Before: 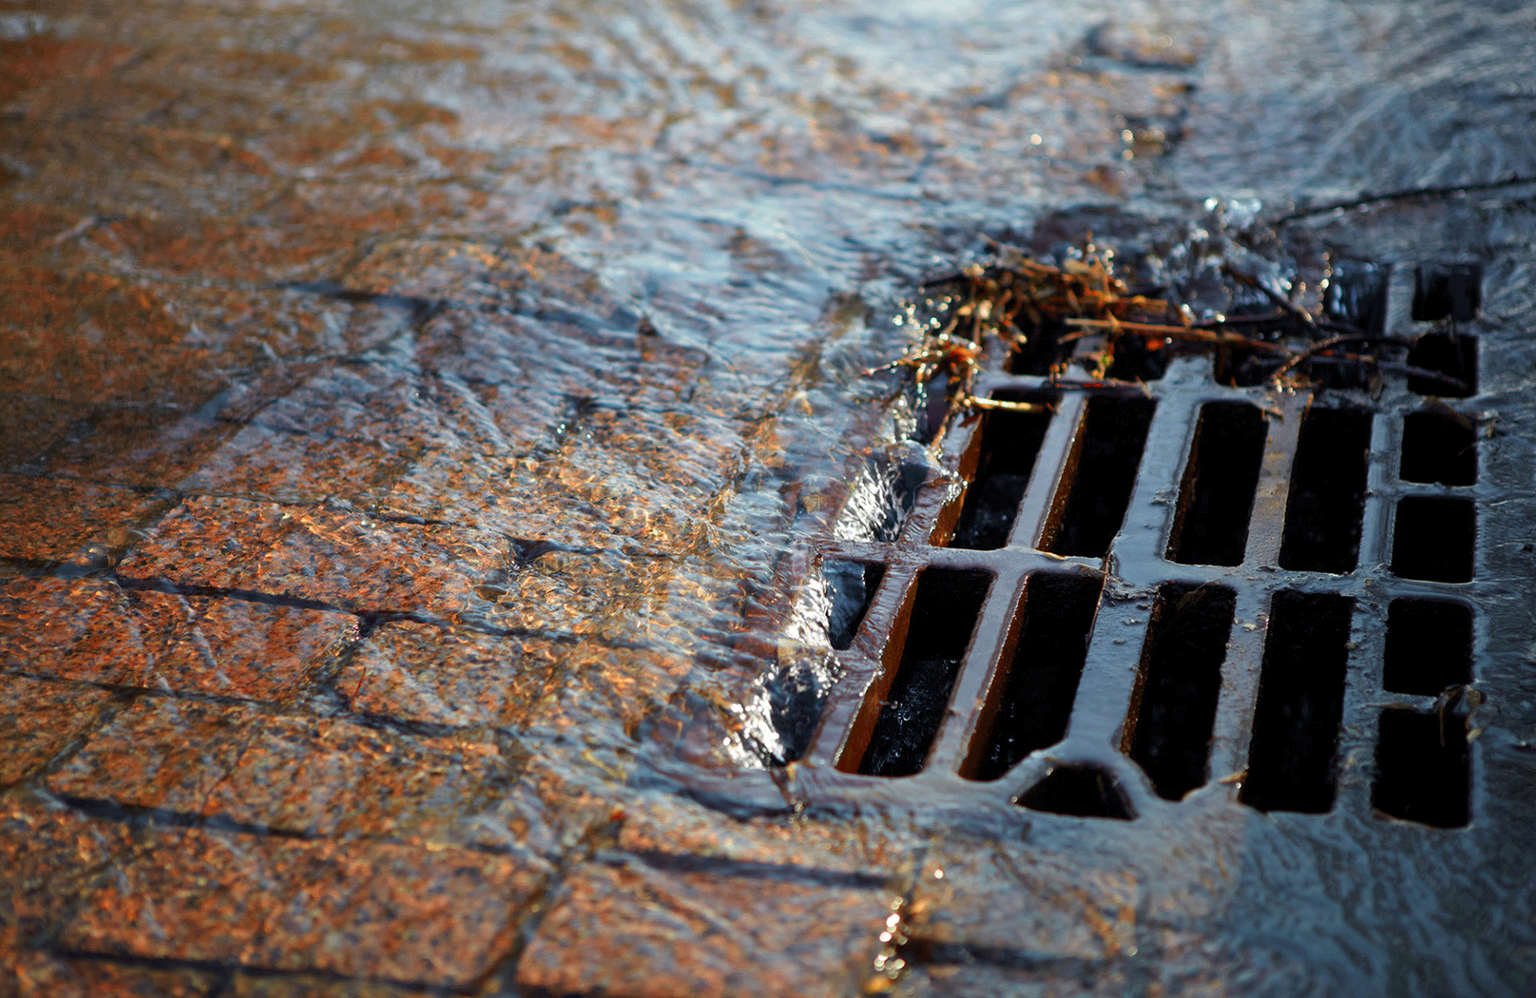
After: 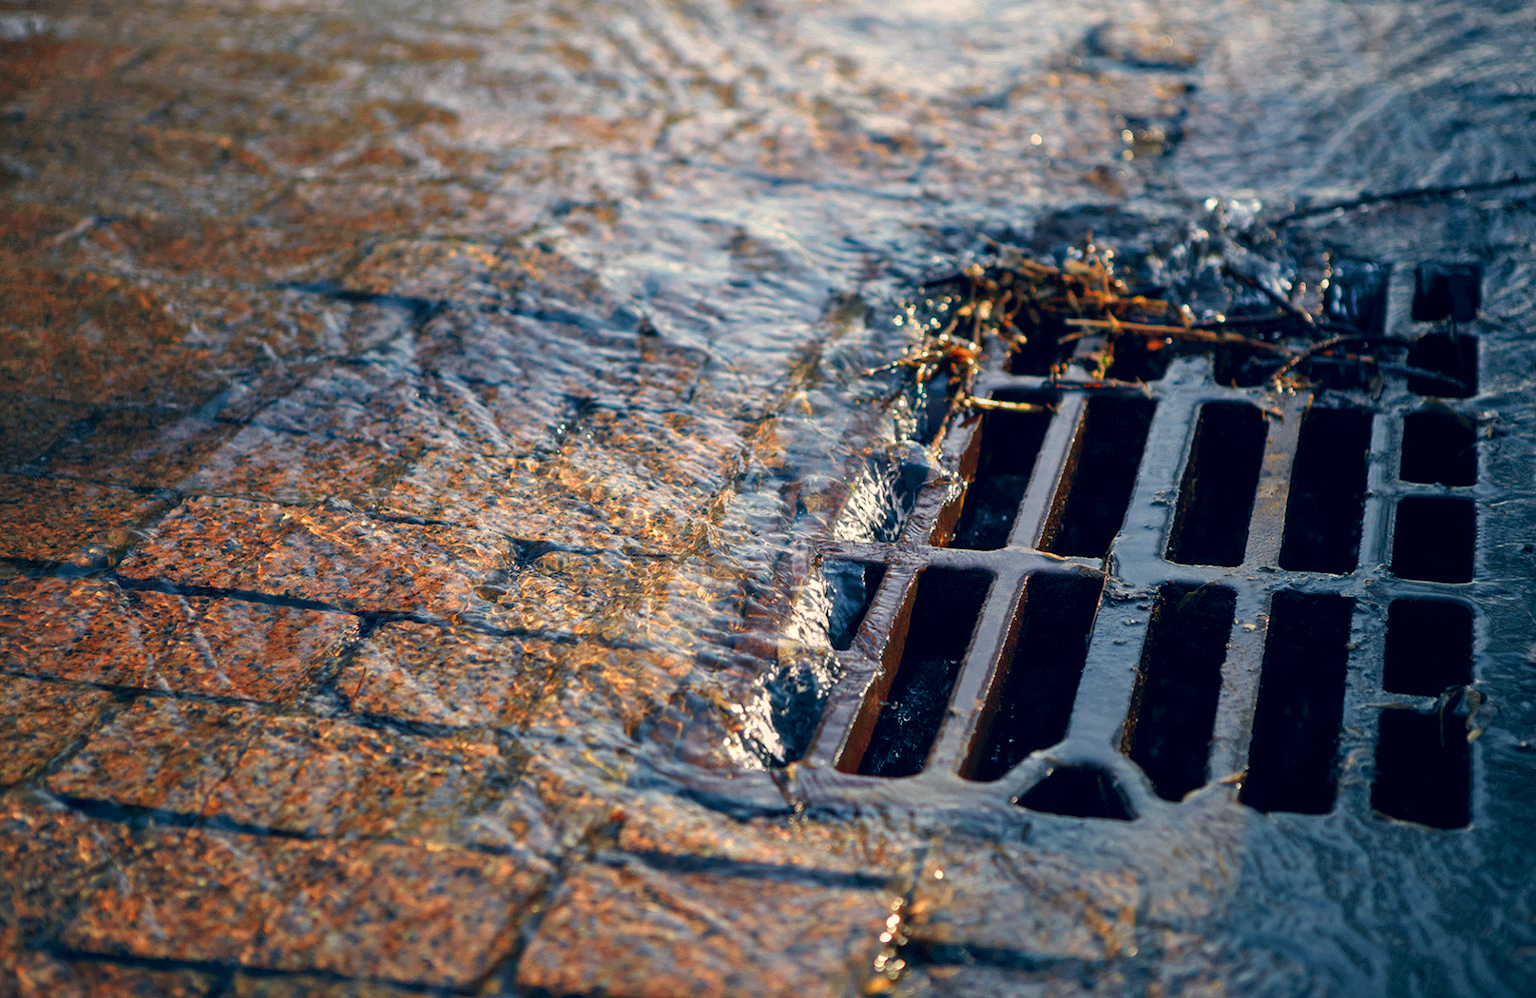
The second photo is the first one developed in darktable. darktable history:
local contrast: on, module defaults
color correction: highlights a* 10.26, highlights b* 14.53, shadows a* -9.77, shadows b* -15.13
